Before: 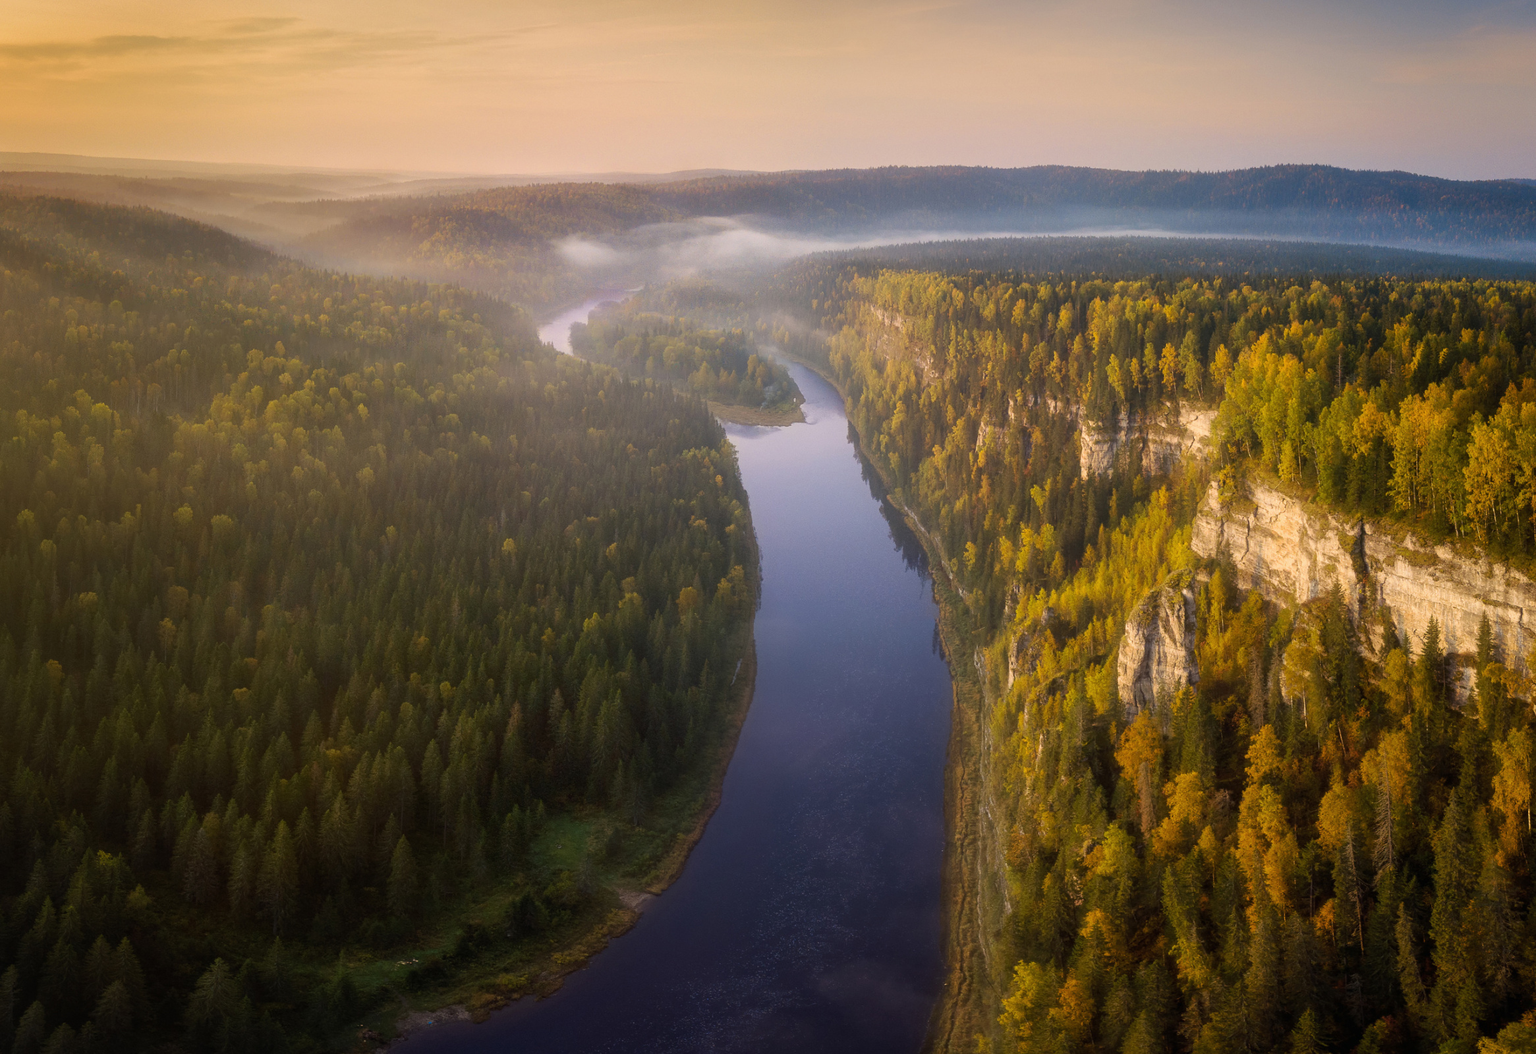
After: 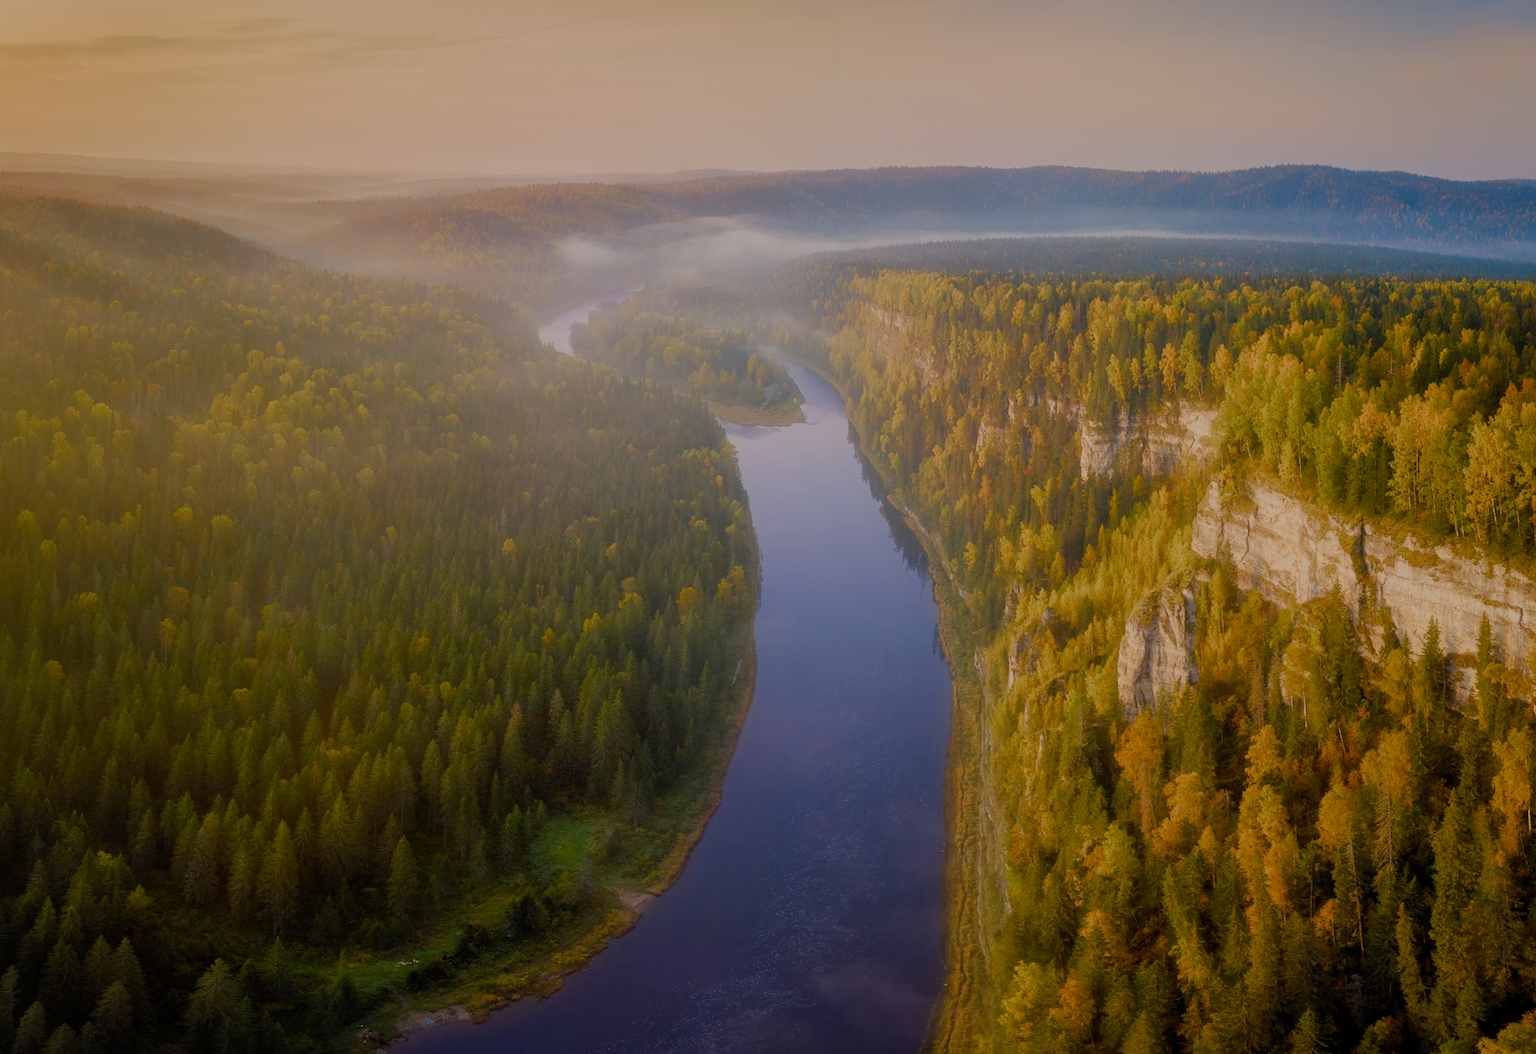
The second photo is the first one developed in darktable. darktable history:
filmic rgb: black relative exposure -8.79 EV, white relative exposure 4.98 EV, threshold 3 EV, target black luminance 0%, hardness 3.77, latitude 66.33%, contrast 0.822, shadows ↔ highlights balance 20%, color science v5 (2021), contrast in shadows safe, contrast in highlights safe, enable highlight reconstruction true
rotate and perspective: crop left 0, crop top 0
color balance rgb: shadows lift › chroma 1%, shadows lift › hue 113°, highlights gain › chroma 0.2%, highlights gain › hue 333°, perceptual saturation grading › global saturation 20%, perceptual saturation grading › highlights -50%, perceptual saturation grading › shadows 25%, contrast -20%
